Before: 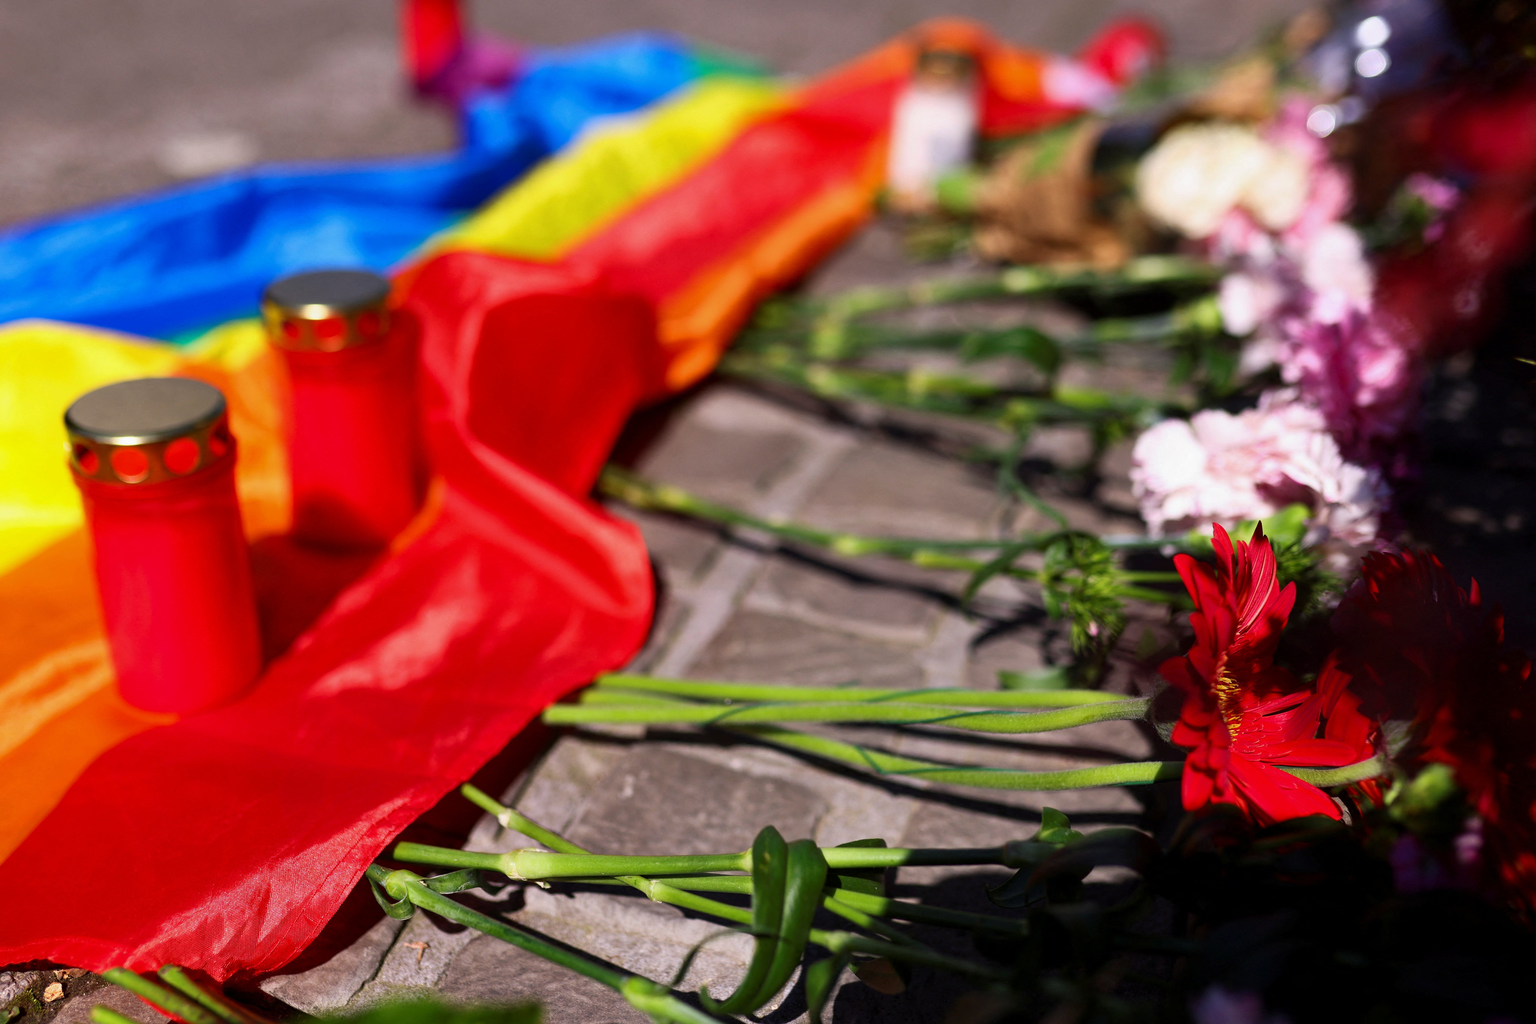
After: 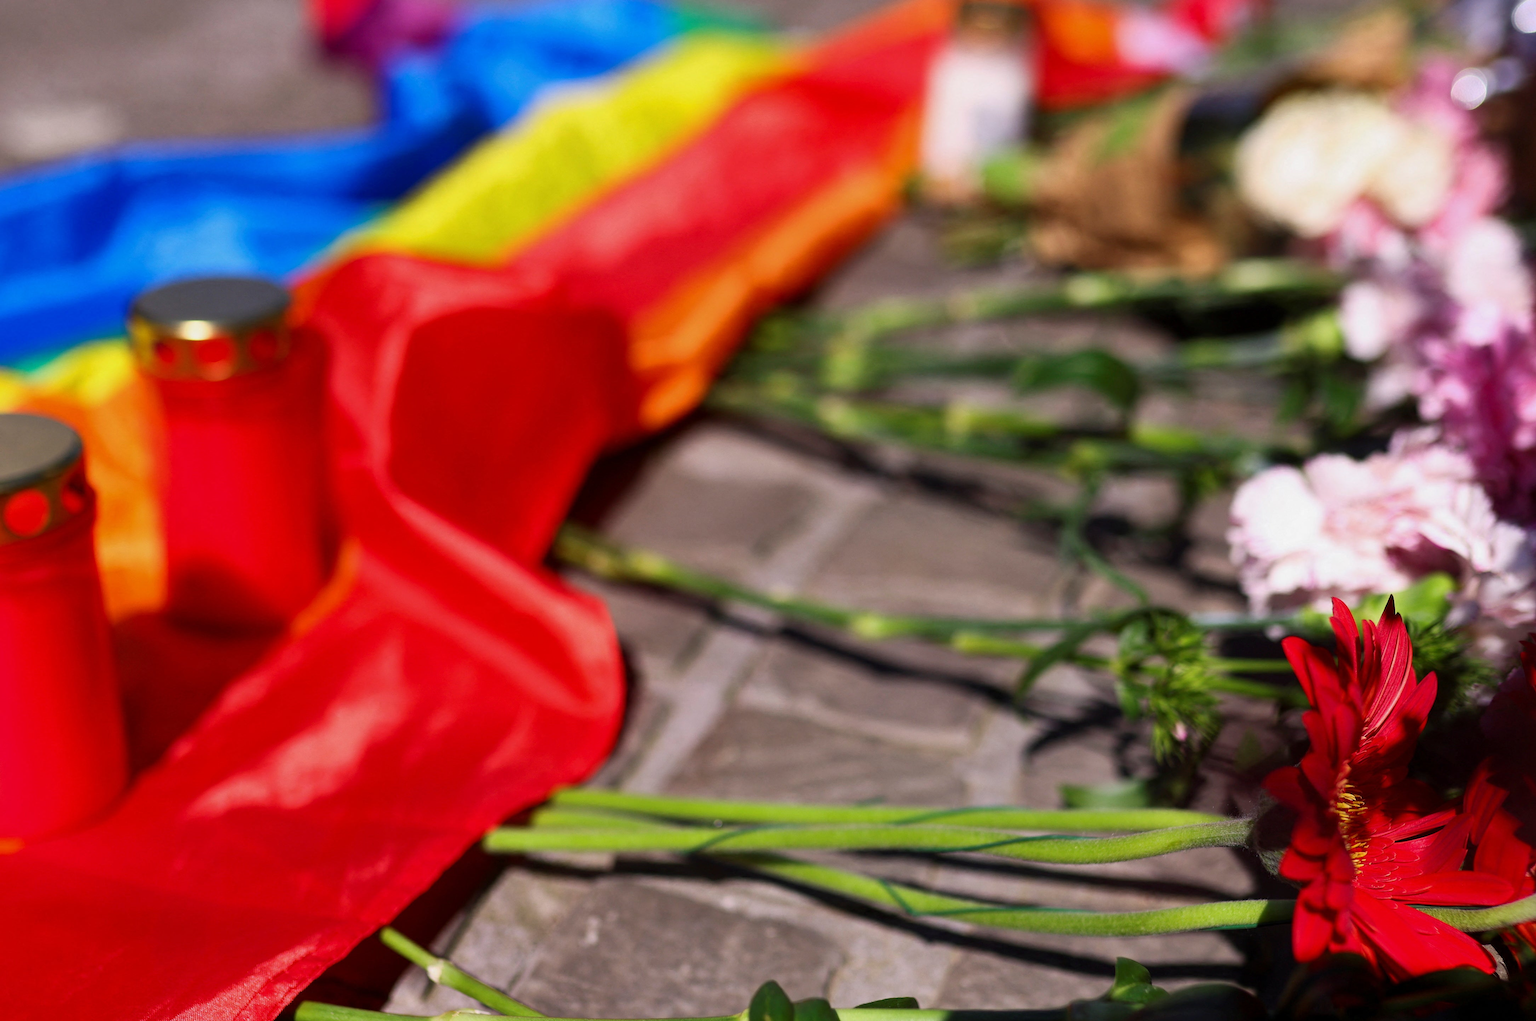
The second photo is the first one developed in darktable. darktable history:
crop and rotate: left 10.501%, top 5.052%, right 10.486%, bottom 16.166%
exposure: exposure -0.063 EV, compensate highlight preservation false
